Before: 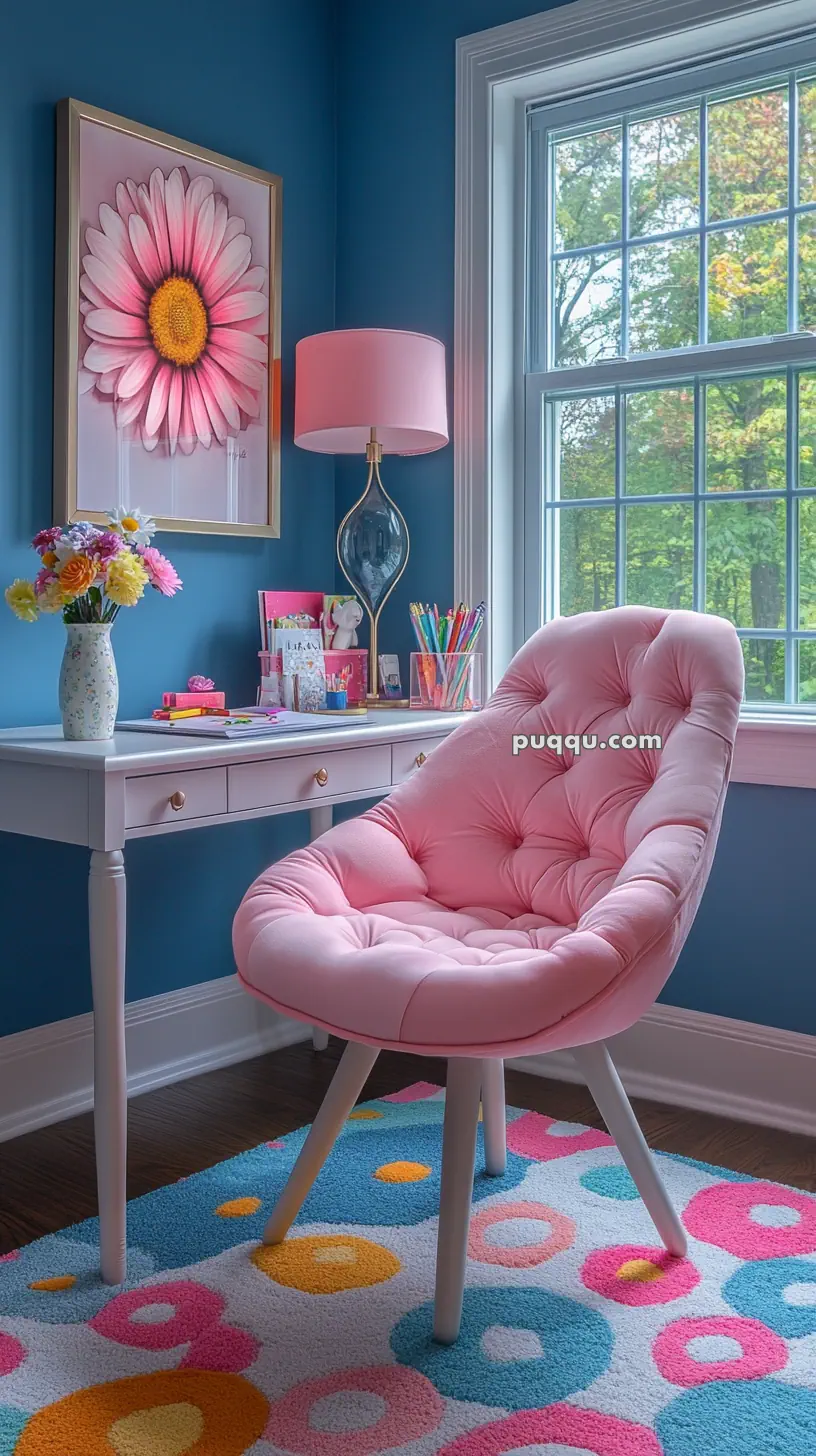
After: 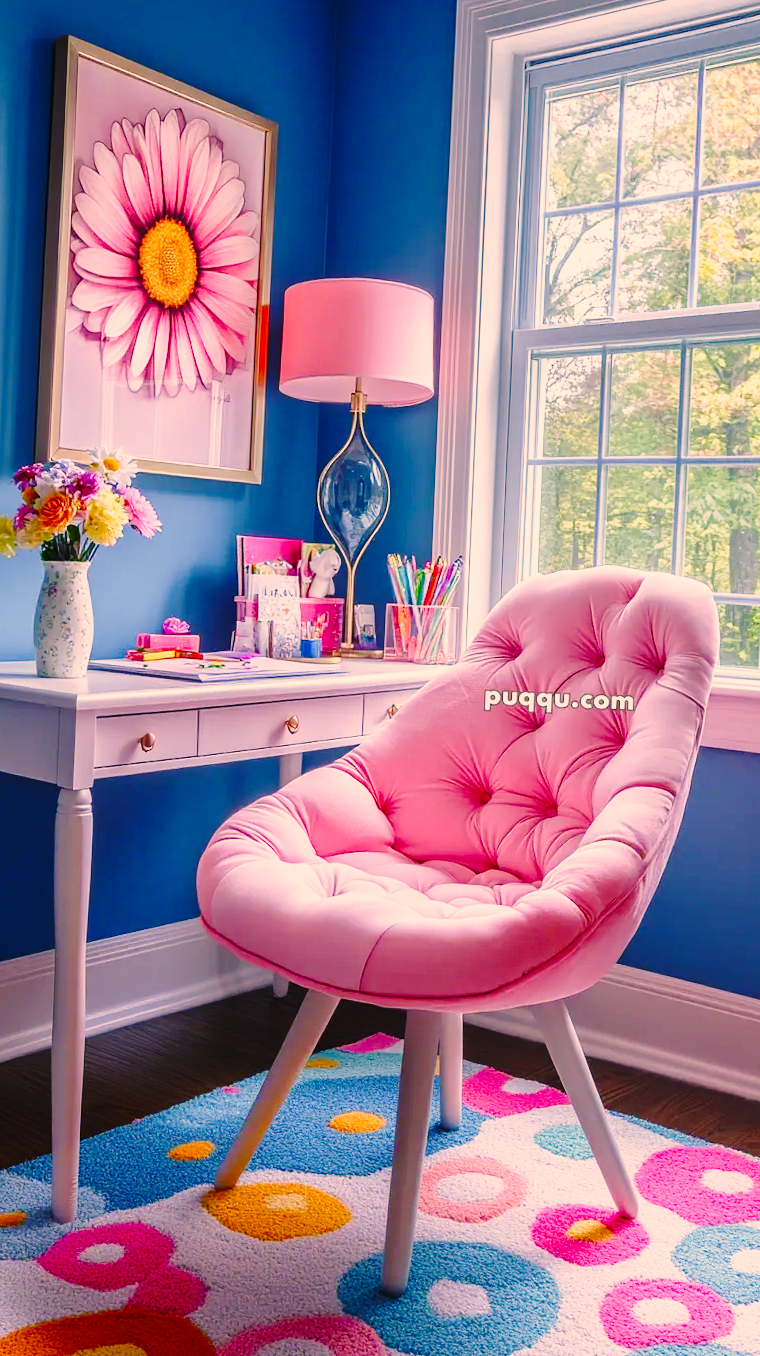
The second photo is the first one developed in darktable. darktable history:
white balance: red 0.967, blue 1.049
color correction: highlights a* 17.88, highlights b* 18.79
tone curve: curves: ch0 [(0, 0) (0.003, 0.003) (0.011, 0.011) (0.025, 0.025) (0.044, 0.044) (0.069, 0.069) (0.1, 0.099) (0.136, 0.135) (0.177, 0.176) (0.224, 0.223) (0.277, 0.275) (0.335, 0.333) (0.399, 0.396) (0.468, 0.465) (0.543, 0.545) (0.623, 0.625) (0.709, 0.71) (0.801, 0.801) (0.898, 0.898) (1, 1)], preserve colors none
base curve: curves: ch0 [(0, 0) (0.04, 0.03) (0.133, 0.232) (0.448, 0.748) (0.843, 0.968) (1, 1)], preserve colors none
crop and rotate: angle -2.38°
color balance rgb: perceptual saturation grading › global saturation 20%, perceptual saturation grading › highlights -50%, perceptual saturation grading › shadows 30%
